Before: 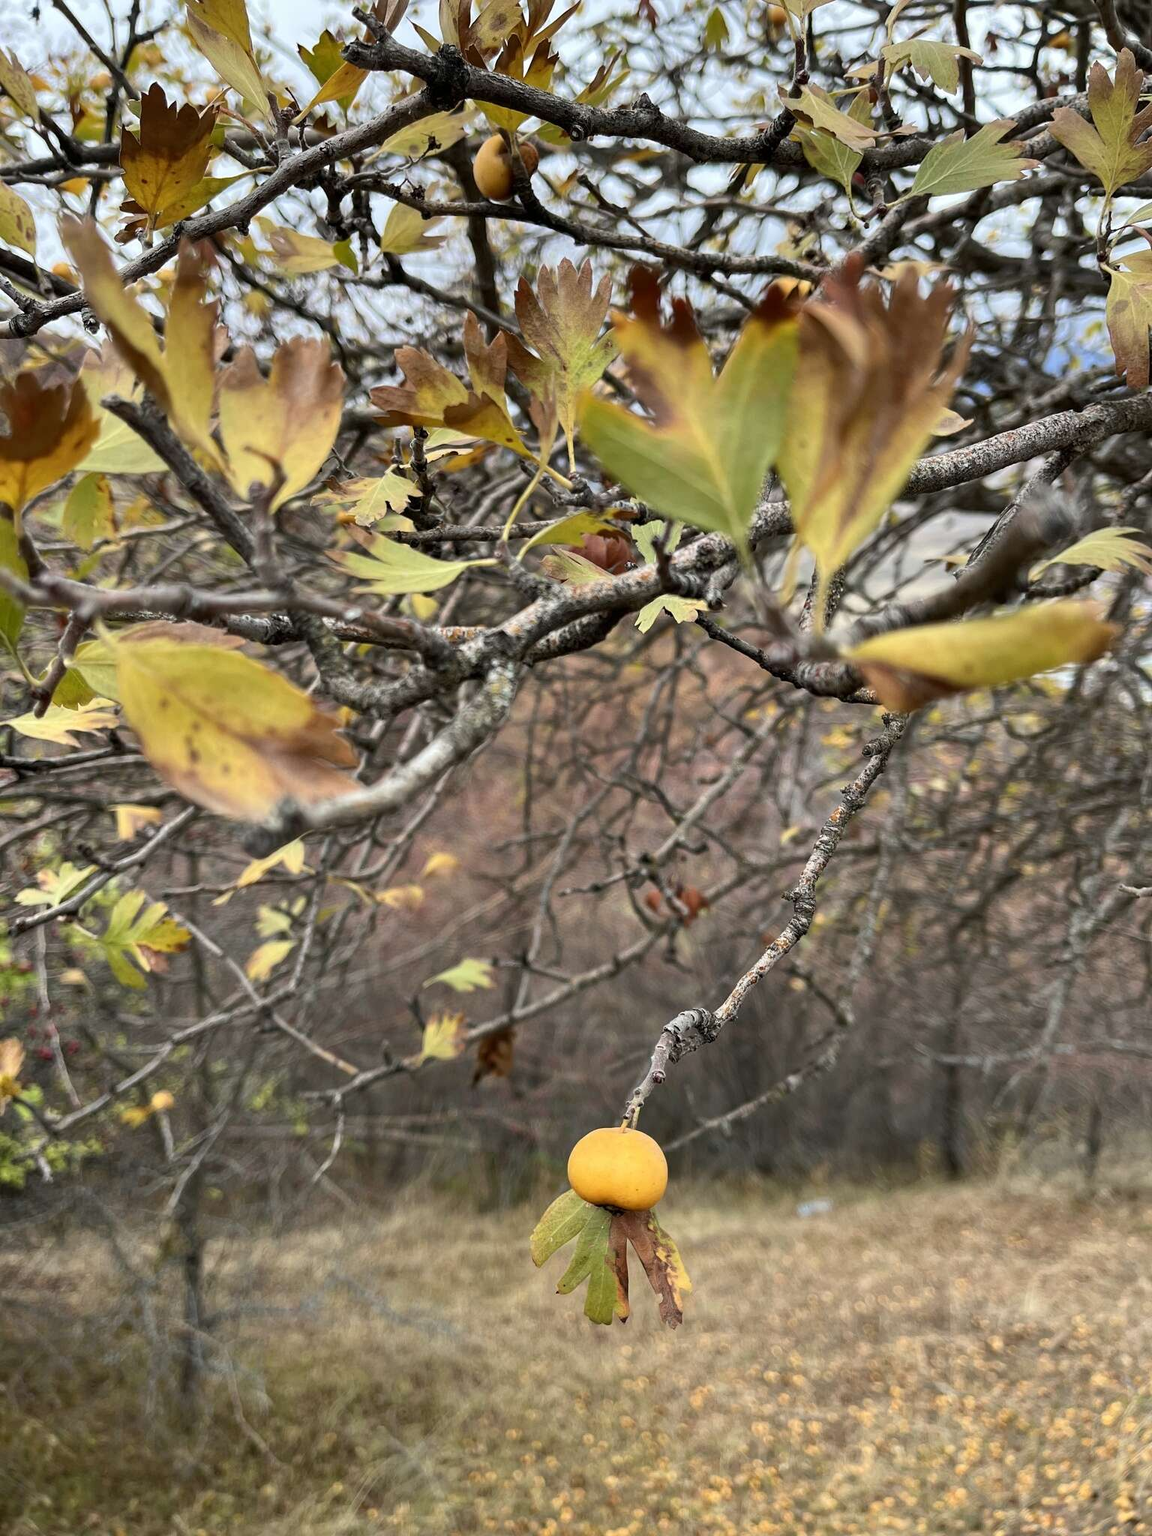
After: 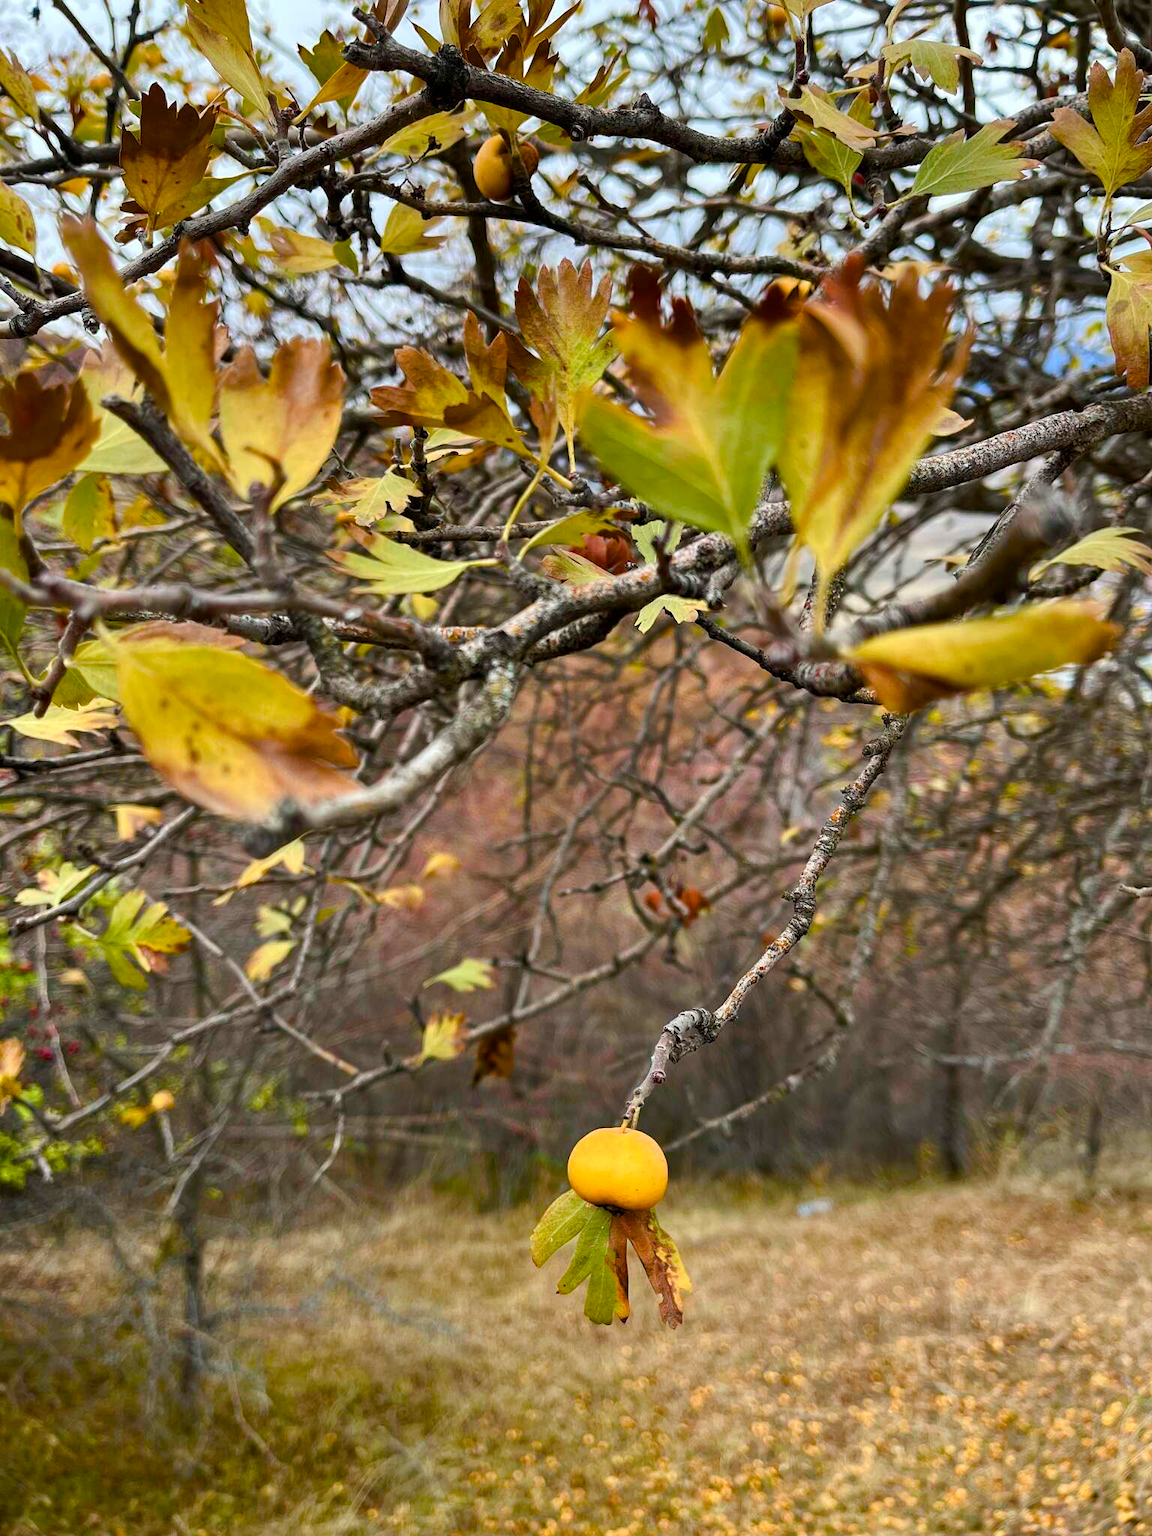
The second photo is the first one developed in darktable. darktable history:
color balance rgb: shadows lift › luminance -19.711%, linear chroma grading › shadows -10.126%, linear chroma grading › global chroma 20.153%, perceptual saturation grading › global saturation 0.305%, perceptual saturation grading › highlights -17.46%, perceptual saturation grading › mid-tones 32.687%, perceptual saturation grading › shadows 50.464%, global vibrance 20%
